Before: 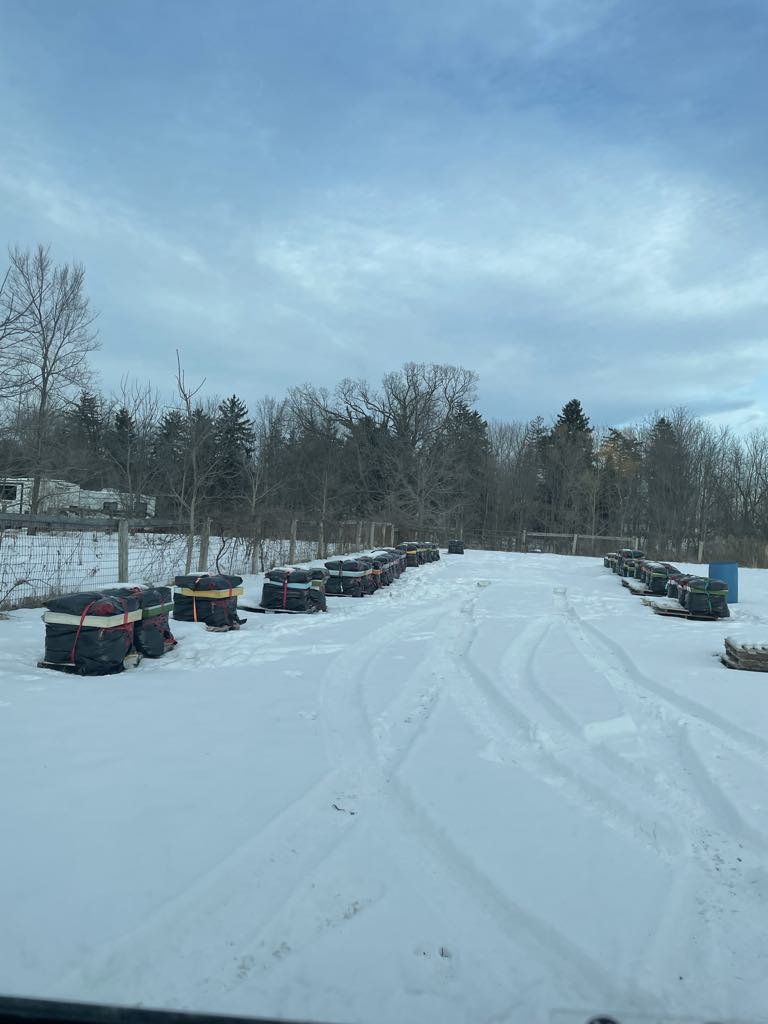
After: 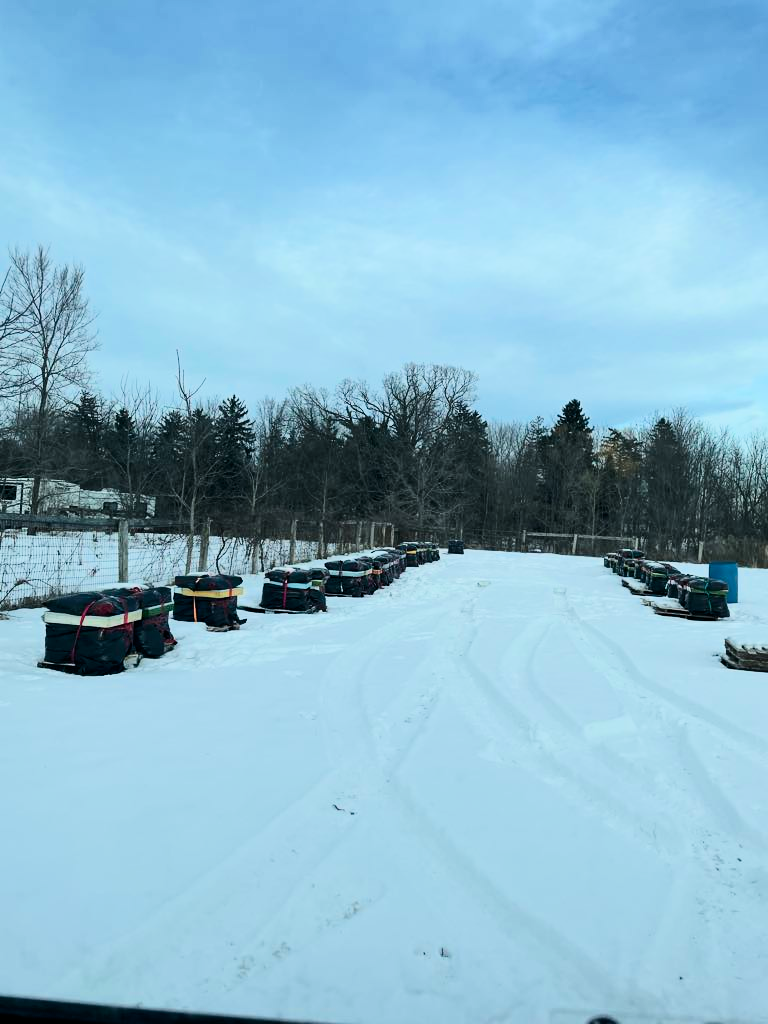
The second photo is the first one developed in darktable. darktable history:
contrast brightness saturation: contrast 0.4, brightness 0.1, saturation 0.21
filmic rgb: black relative exposure -6.15 EV, white relative exposure 6.96 EV, hardness 2.23, color science v6 (2022)
rotate and perspective: crop left 0, crop top 0
